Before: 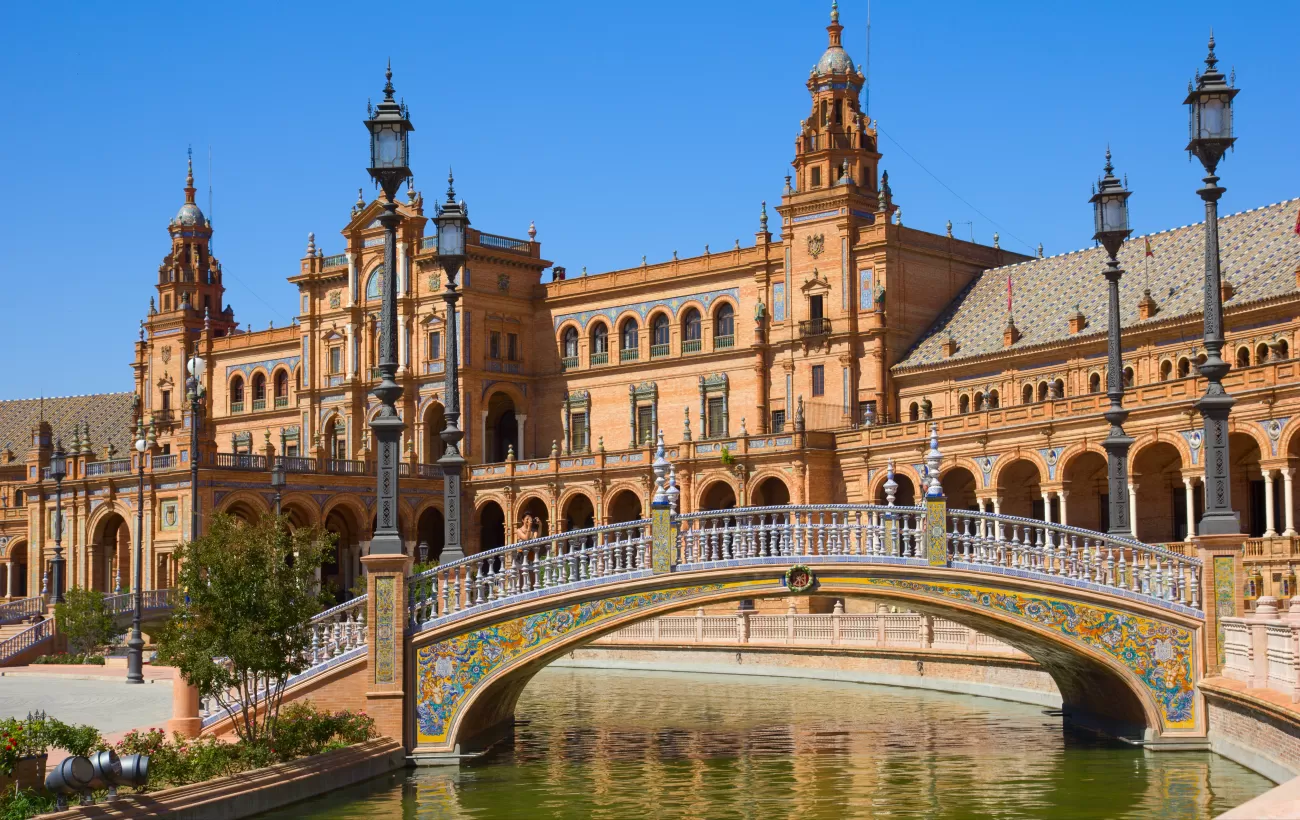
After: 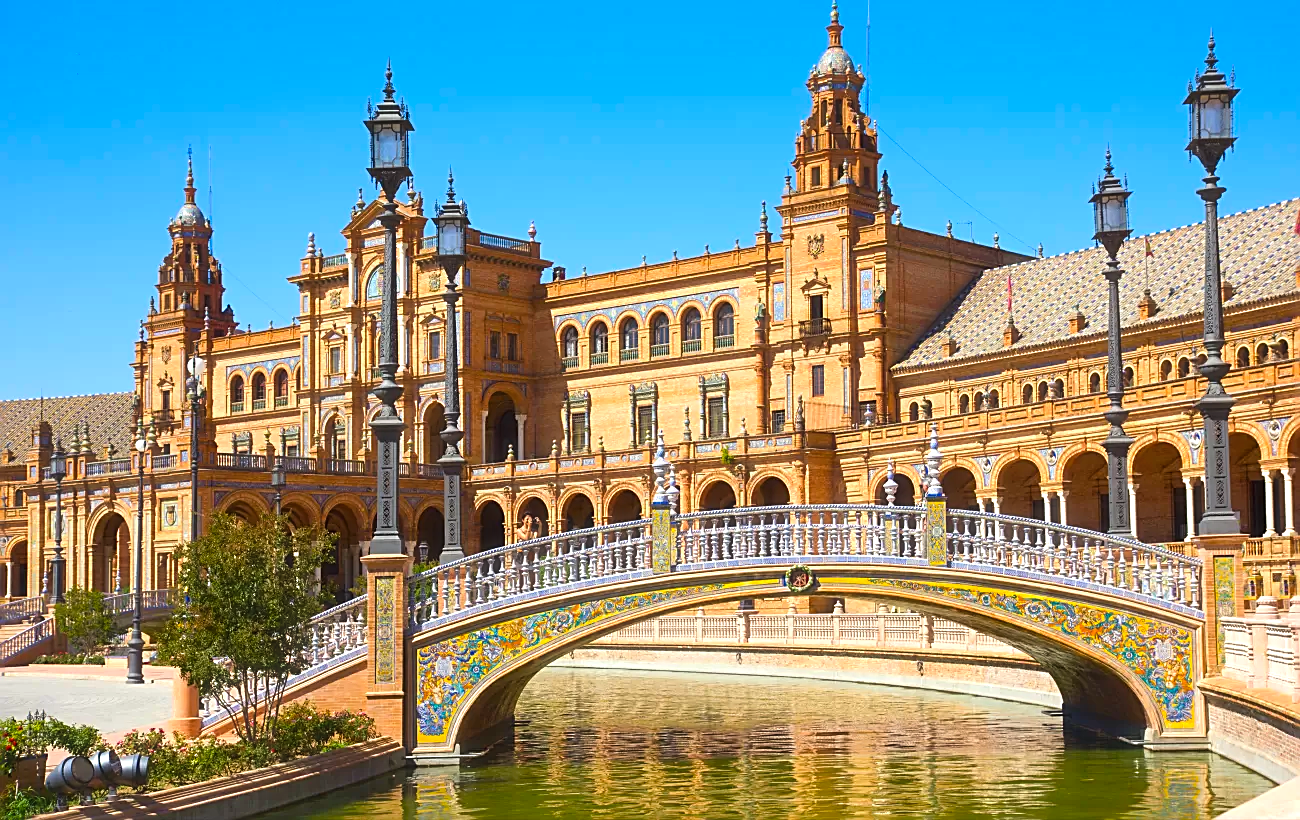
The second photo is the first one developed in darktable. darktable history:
sharpen: amount 0.745
haze removal: strength -0.058, compatibility mode true, adaptive false
color balance rgb: linear chroma grading › global chroma 15.19%, perceptual saturation grading › global saturation 8.447%, global vibrance 9.338%
exposure: black level correction -0.002, exposure 0.54 EV, compensate highlight preservation false
